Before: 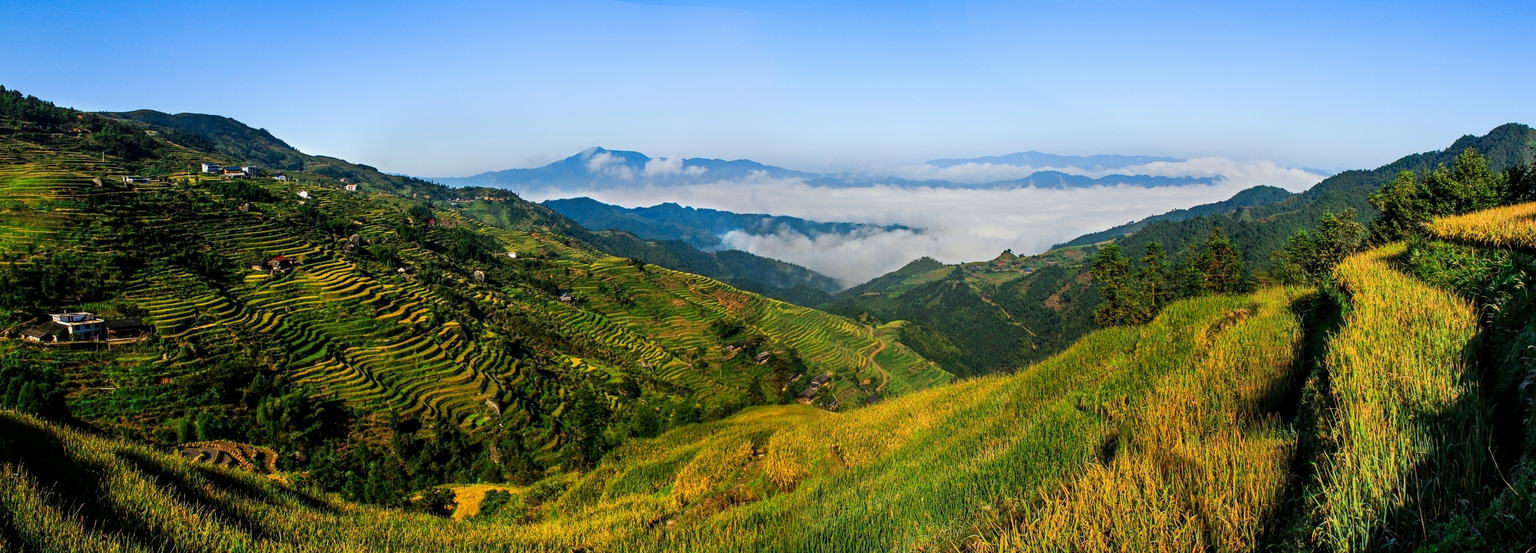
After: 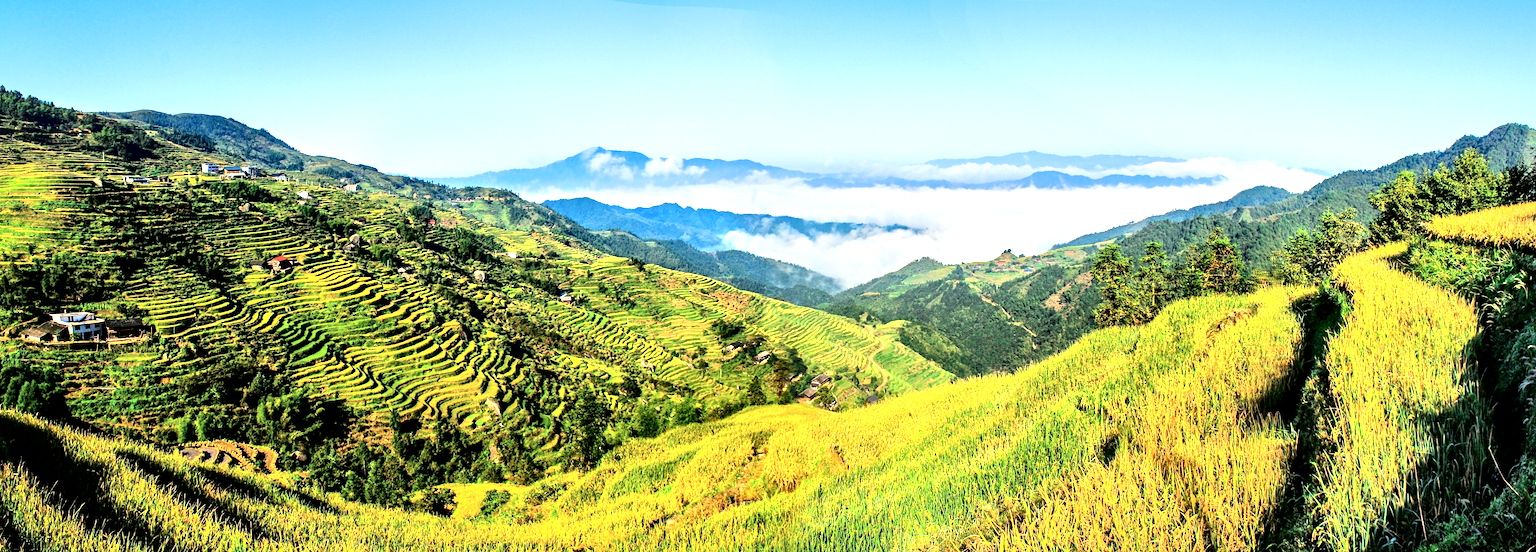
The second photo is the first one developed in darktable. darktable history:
exposure: compensate highlight preservation false
tone curve: curves: ch0 [(0, 0) (0.003, 0.013) (0.011, 0.016) (0.025, 0.021) (0.044, 0.029) (0.069, 0.039) (0.1, 0.056) (0.136, 0.085) (0.177, 0.14) (0.224, 0.201) (0.277, 0.28) (0.335, 0.372) (0.399, 0.475) (0.468, 0.567) (0.543, 0.643) (0.623, 0.722) (0.709, 0.801) (0.801, 0.859) (0.898, 0.927) (1, 1)], color space Lab, independent channels
local contrast: mode bilateral grid, contrast 69, coarseness 75, detail 181%, midtone range 0.2
tone equalizer: -8 EV 1.99 EV, -7 EV 1.97 EV, -6 EV 1.97 EV, -5 EV 1.99 EV, -4 EV 1.98 EV, -3 EV 1.49 EV, -2 EV 0.97 EV, -1 EV 0.495 EV, edges refinement/feathering 500, mask exposure compensation -1.57 EV, preserve details guided filter
